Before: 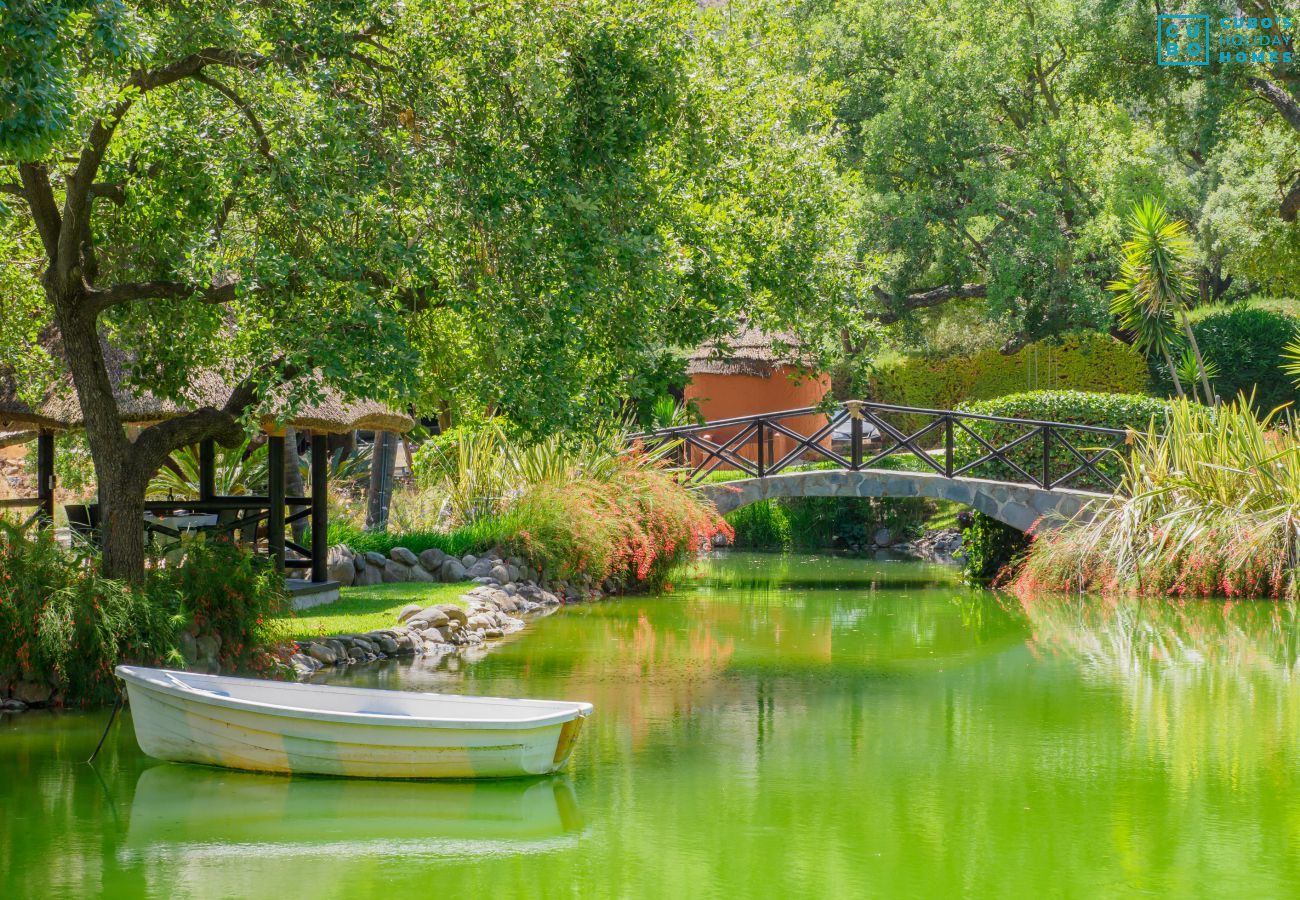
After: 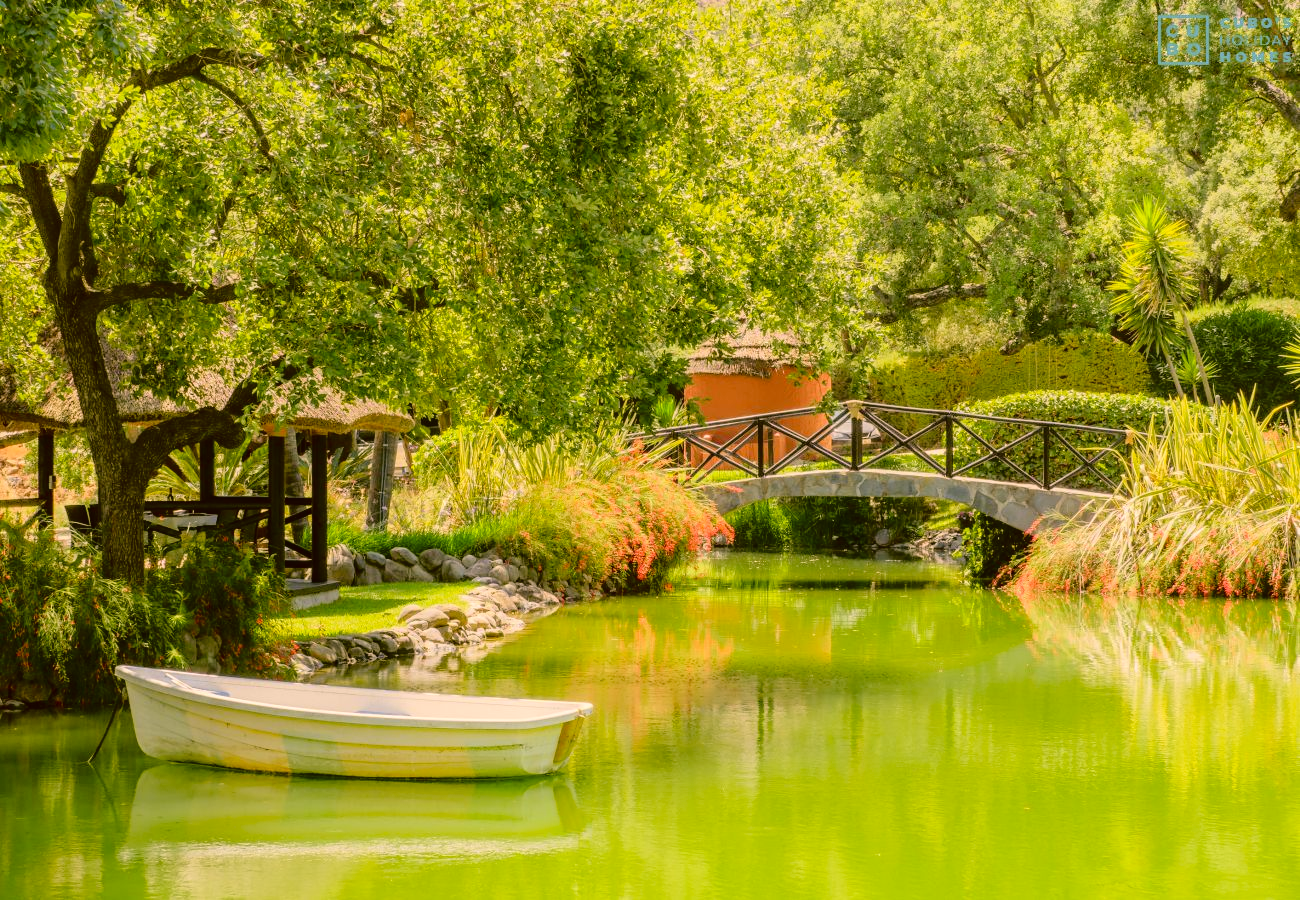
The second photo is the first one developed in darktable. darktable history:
tone curve: curves: ch0 [(0, 0.01) (0.058, 0.039) (0.159, 0.117) (0.282, 0.327) (0.45, 0.534) (0.676, 0.751) (0.89, 0.919) (1, 1)]; ch1 [(0, 0) (0.094, 0.081) (0.285, 0.299) (0.385, 0.403) (0.447, 0.455) (0.495, 0.496) (0.544, 0.552) (0.589, 0.612) (0.722, 0.728) (1, 1)]; ch2 [(0, 0) (0.257, 0.217) (0.43, 0.421) (0.498, 0.507) (0.531, 0.544) (0.56, 0.579) (0.625, 0.642) (1, 1)], color space Lab, independent channels, preserve colors none
color correction: highlights a* 8.98, highlights b* 15.09, shadows a* -0.49, shadows b* 26.52
